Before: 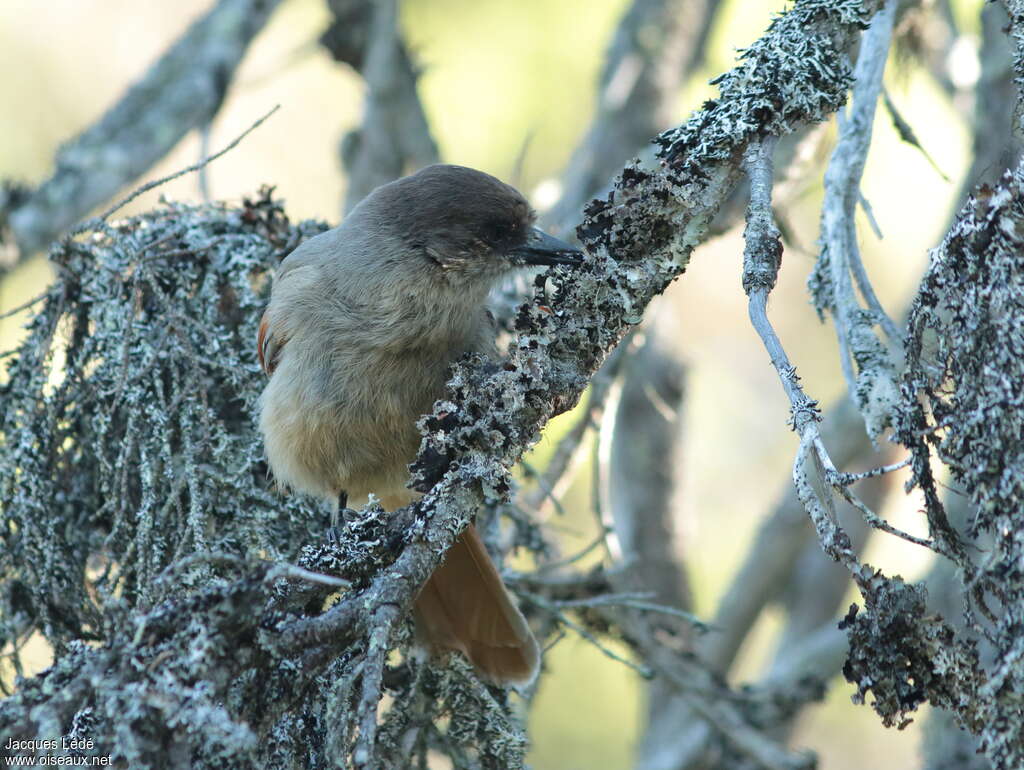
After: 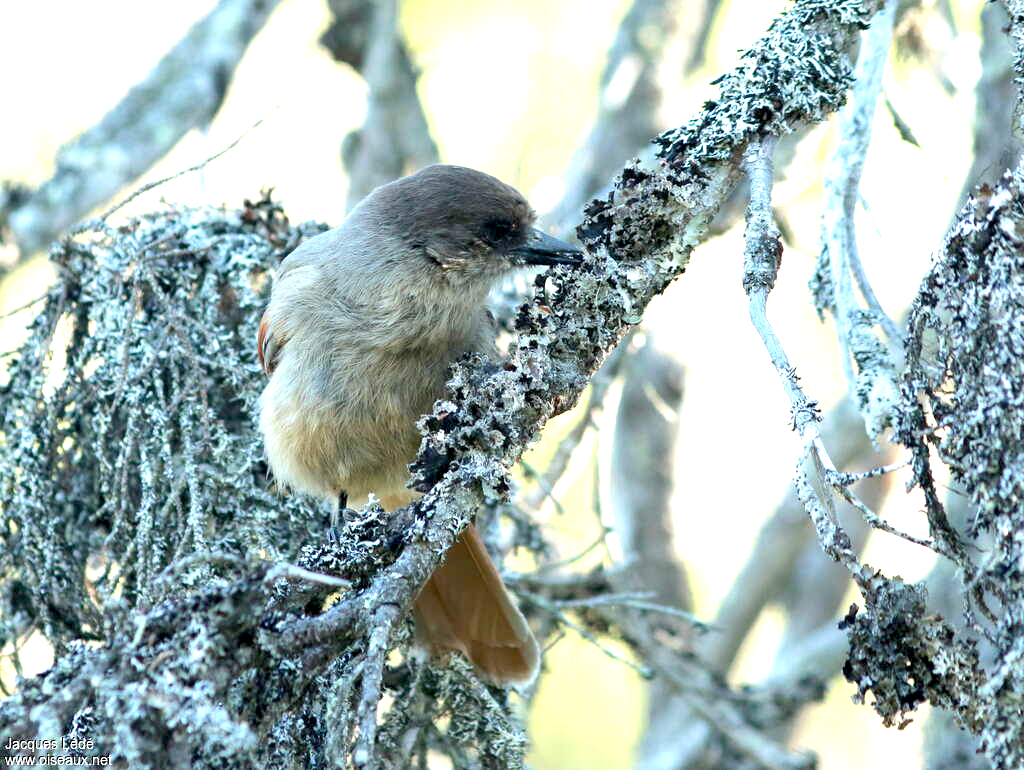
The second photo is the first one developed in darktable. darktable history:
exposure: black level correction 0.011, exposure 1.085 EV, compensate exposure bias true, compensate highlight preservation false
